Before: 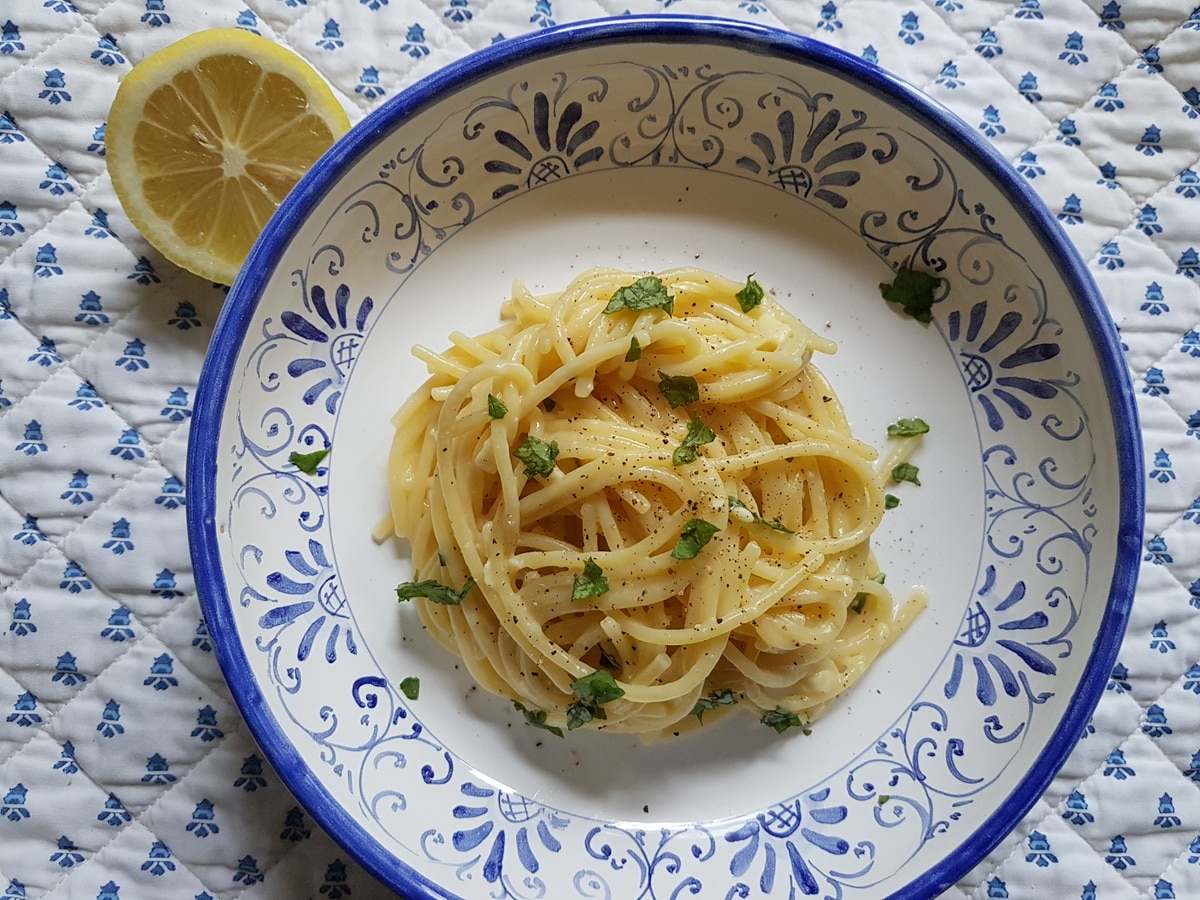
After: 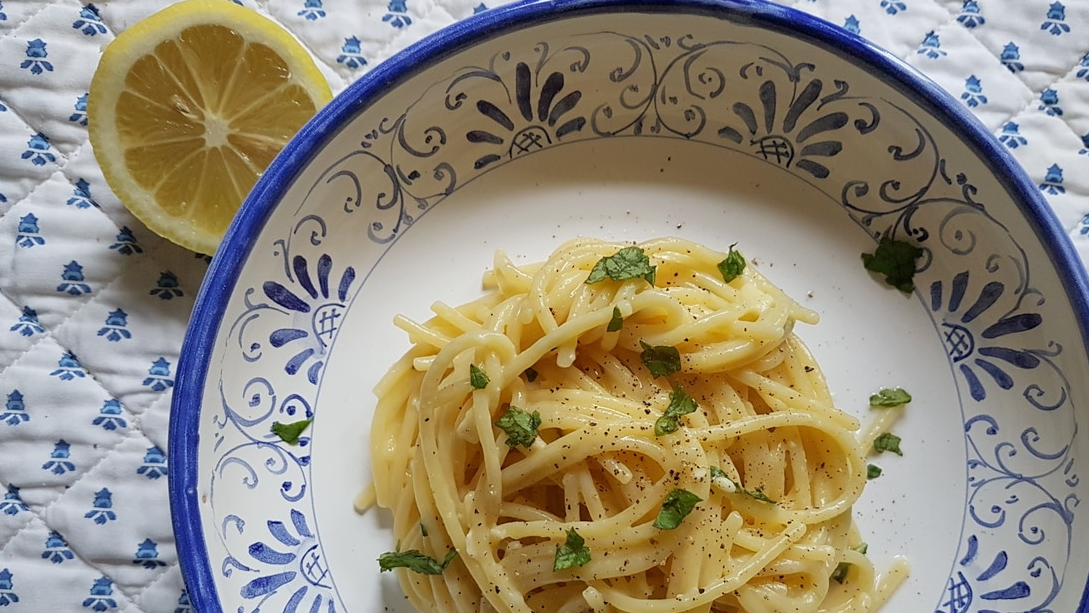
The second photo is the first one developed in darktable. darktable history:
crop: left 1.509%, top 3.416%, right 7.679%, bottom 28.446%
